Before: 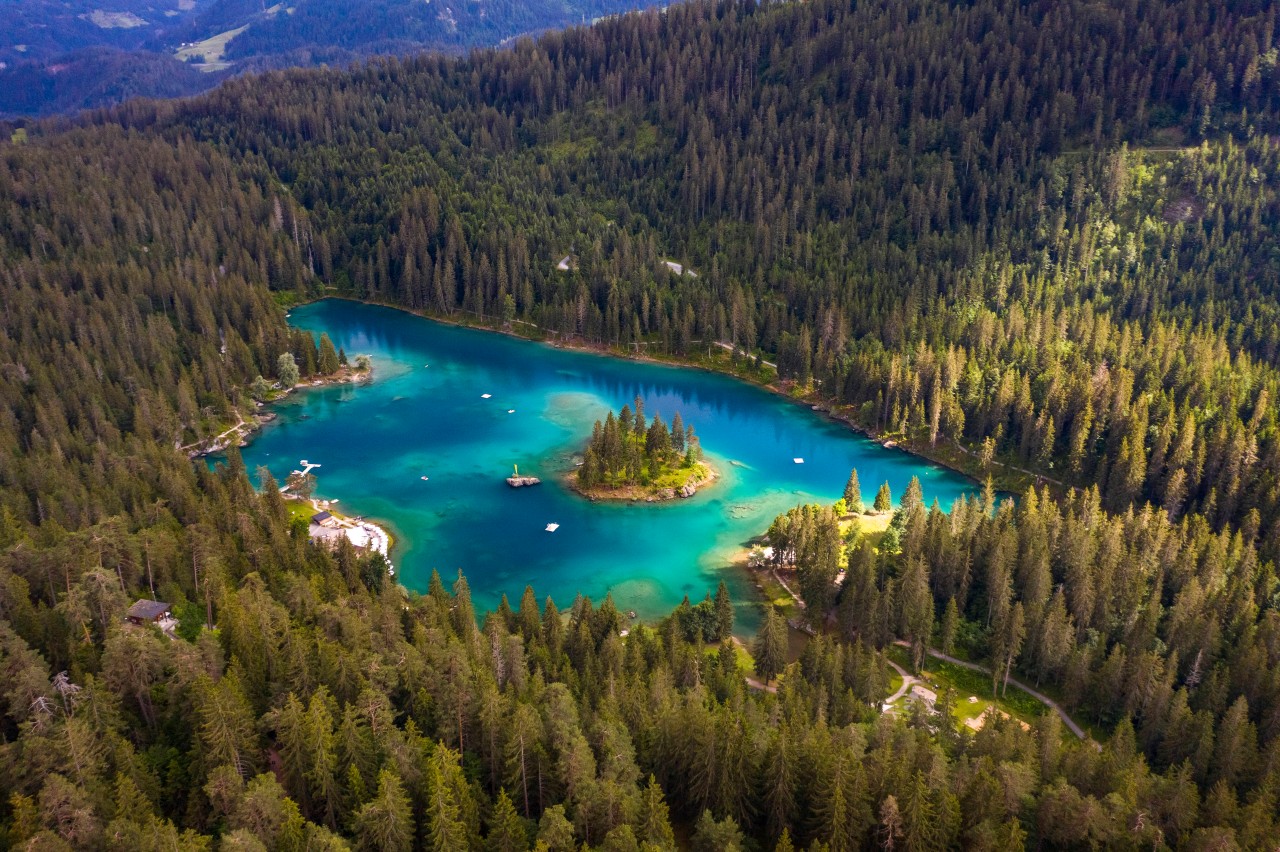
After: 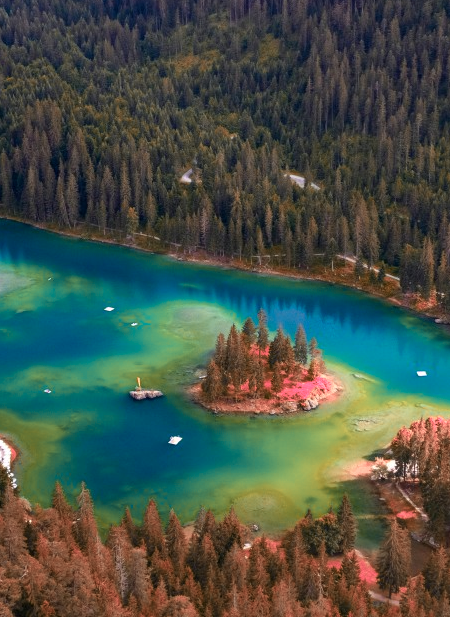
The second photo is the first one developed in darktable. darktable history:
crop and rotate: left 29.476%, top 10.214%, right 35.32%, bottom 17.333%
color zones: curves: ch2 [(0, 0.488) (0.143, 0.417) (0.286, 0.212) (0.429, 0.179) (0.571, 0.154) (0.714, 0.415) (0.857, 0.495) (1, 0.488)]
